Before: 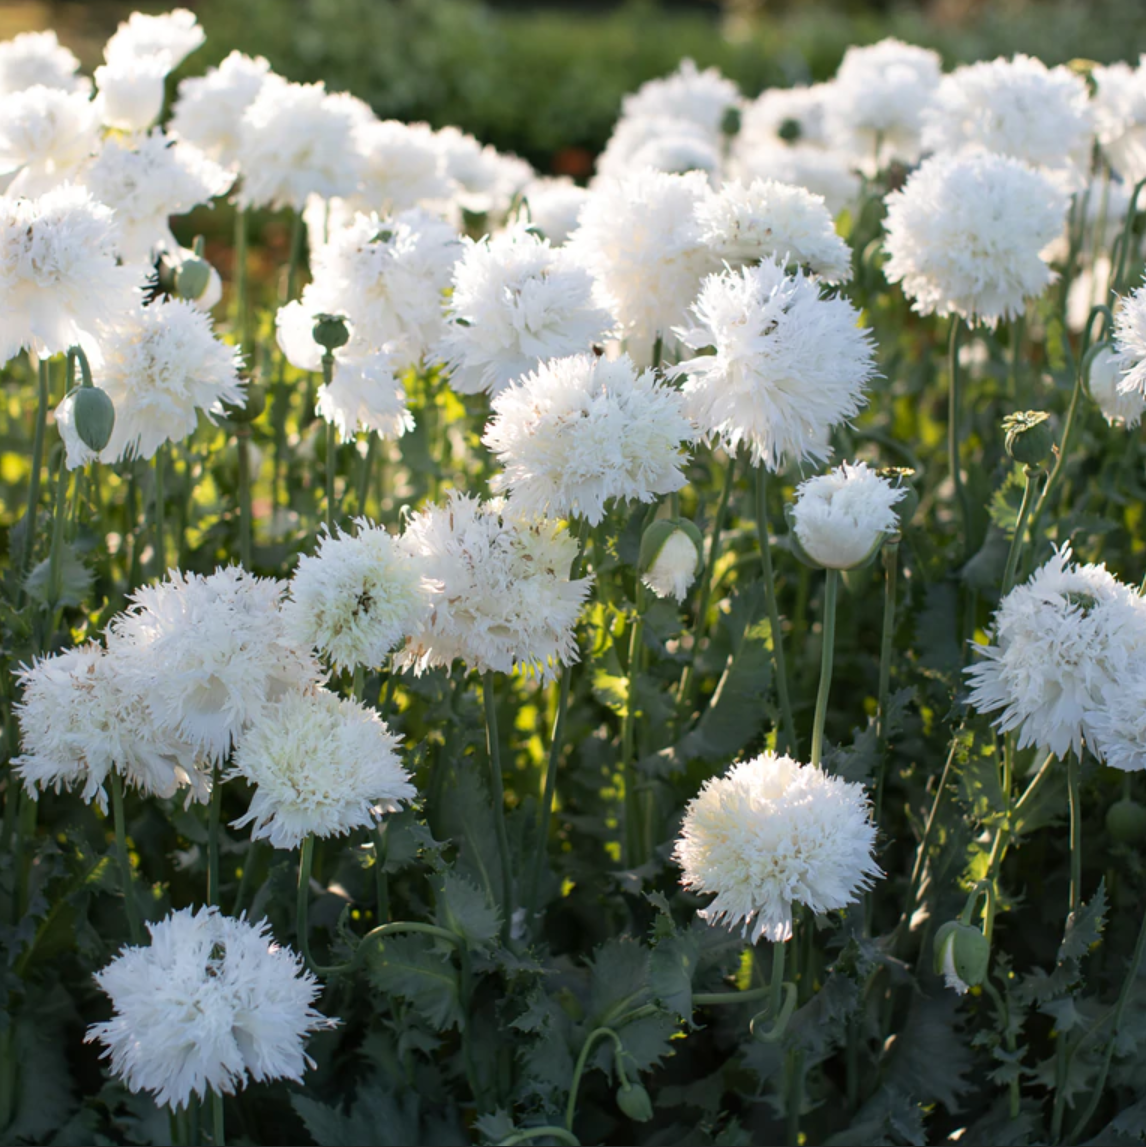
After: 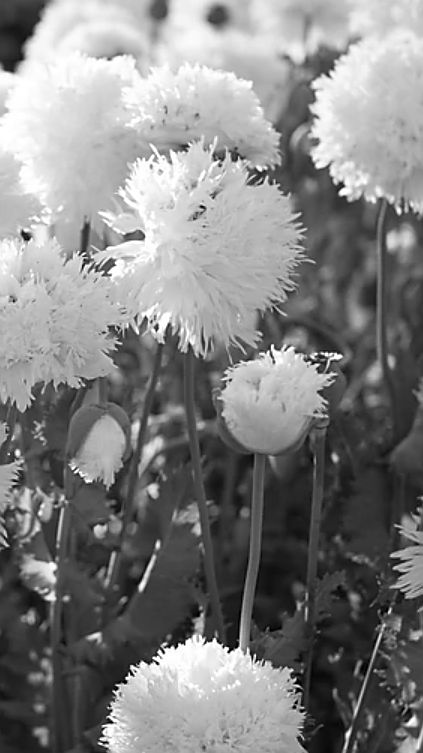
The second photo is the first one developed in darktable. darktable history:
crop and rotate: left 49.936%, top 10.094%, right 13.136%, bottom 24.256%
sharpen: radius 1.4, amount 1.25, threshold 0.7
monochrome: on, module defaults
